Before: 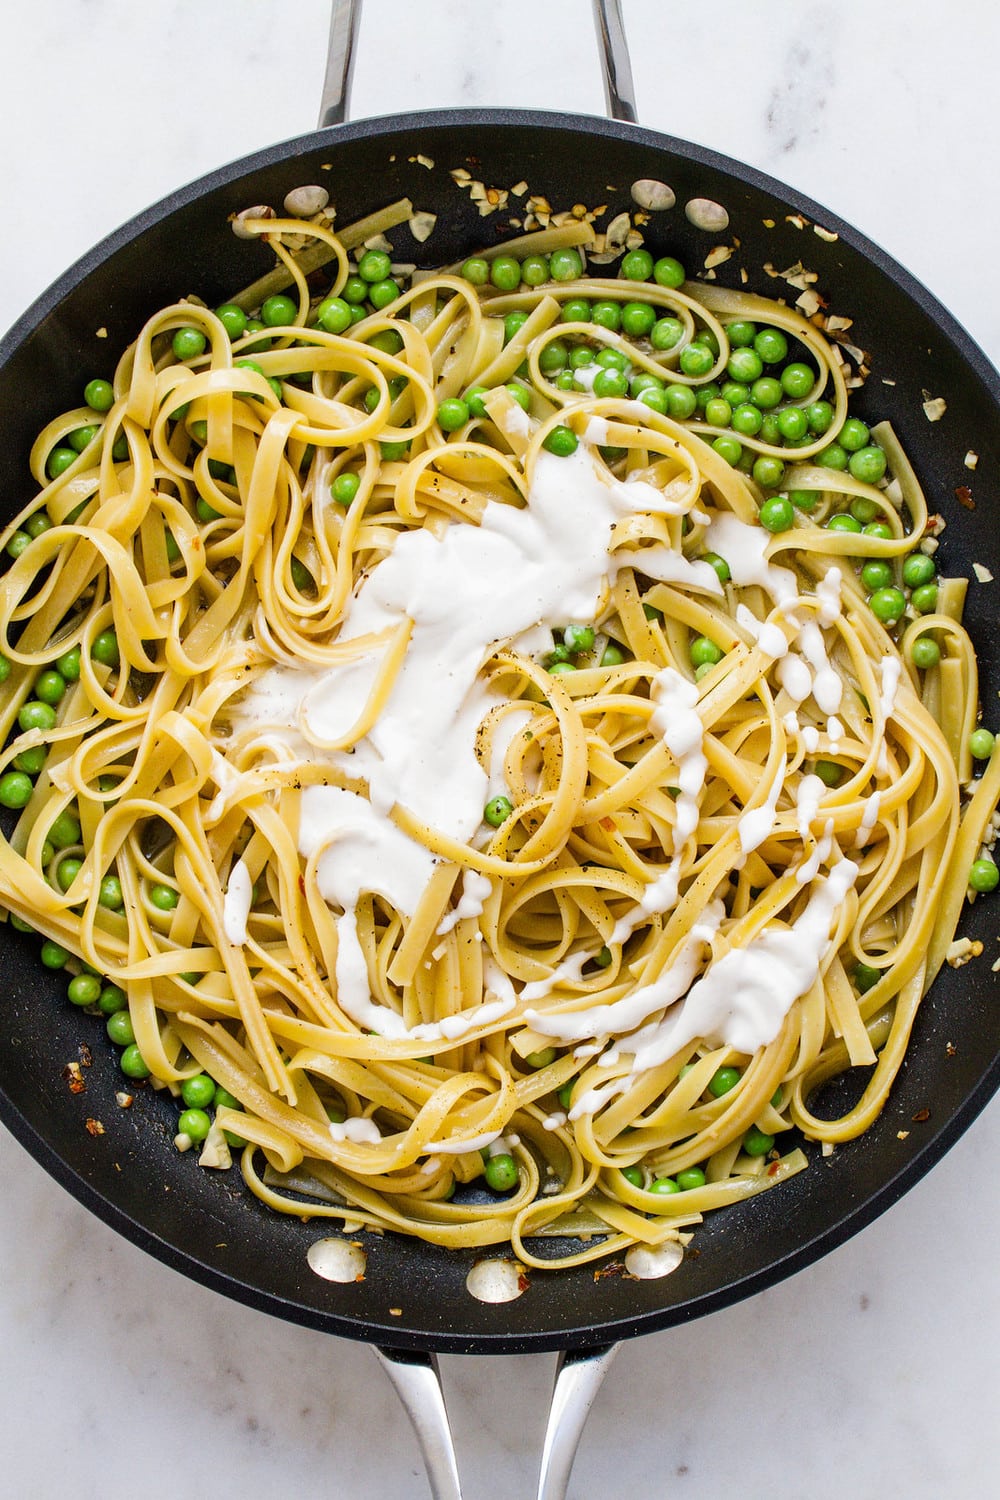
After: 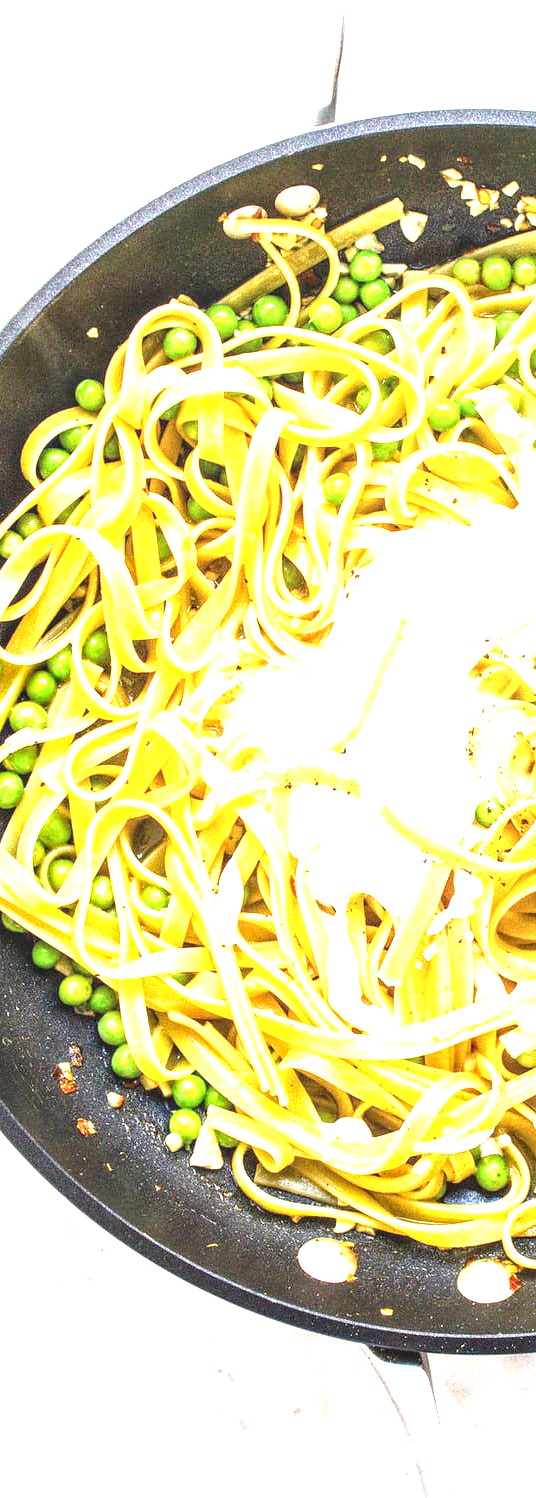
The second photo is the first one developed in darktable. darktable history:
local contrast: on, module defaults
crop: left 0.936%, right 45.43%, bottom 0.079%
exposure: exposure 2.016 EV, compensate exposure bias true, compensate highlight preservation false
